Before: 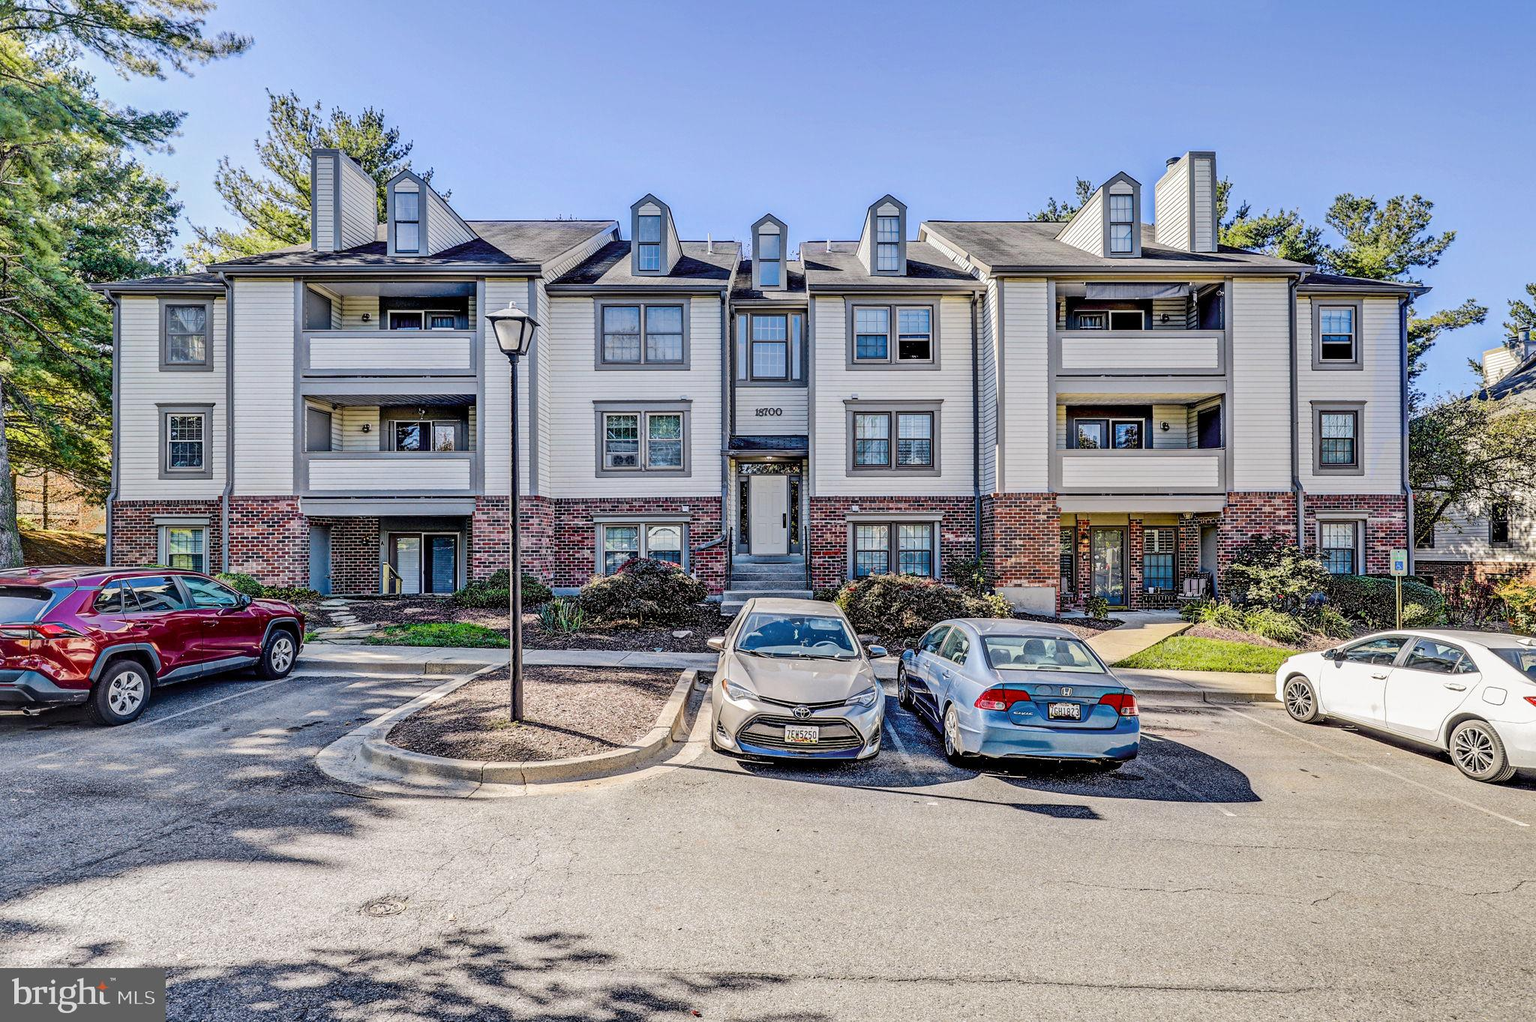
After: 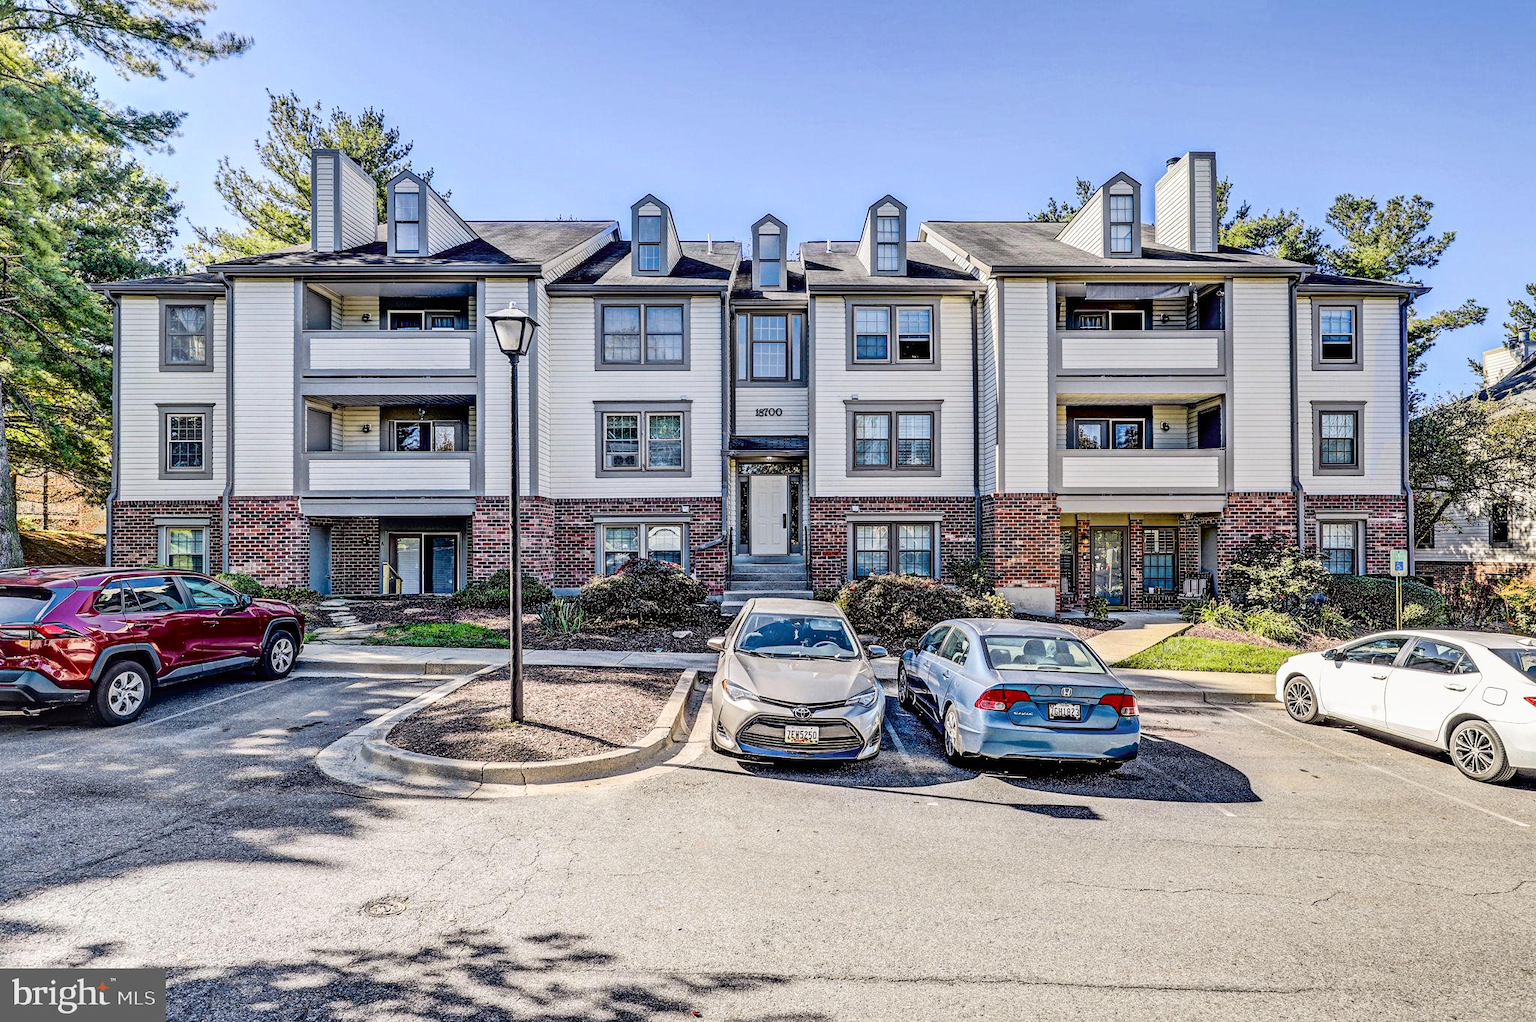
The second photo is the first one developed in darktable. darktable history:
tone curve: curves: ch0 [(0, 0) (0.003, 0.005) (0.011, 0.008) (0.025, 0.014) (0.044, 0.021) (0.069, 0.027) (0.1, 0.041) (0.136, 0.083) (0.177, 0.138) (0.224, 0.197) (0.277, 0.259) (0.335, 0.331) (0.399, 0.399) (0.468, 0.476) (0.543, 0.547) (0.623, 0.635) (0.709, 0.753) (0.801, 0.847) (0.898, 0.94) (1, 1)], color space Lab, independent channels, preserve colors none
